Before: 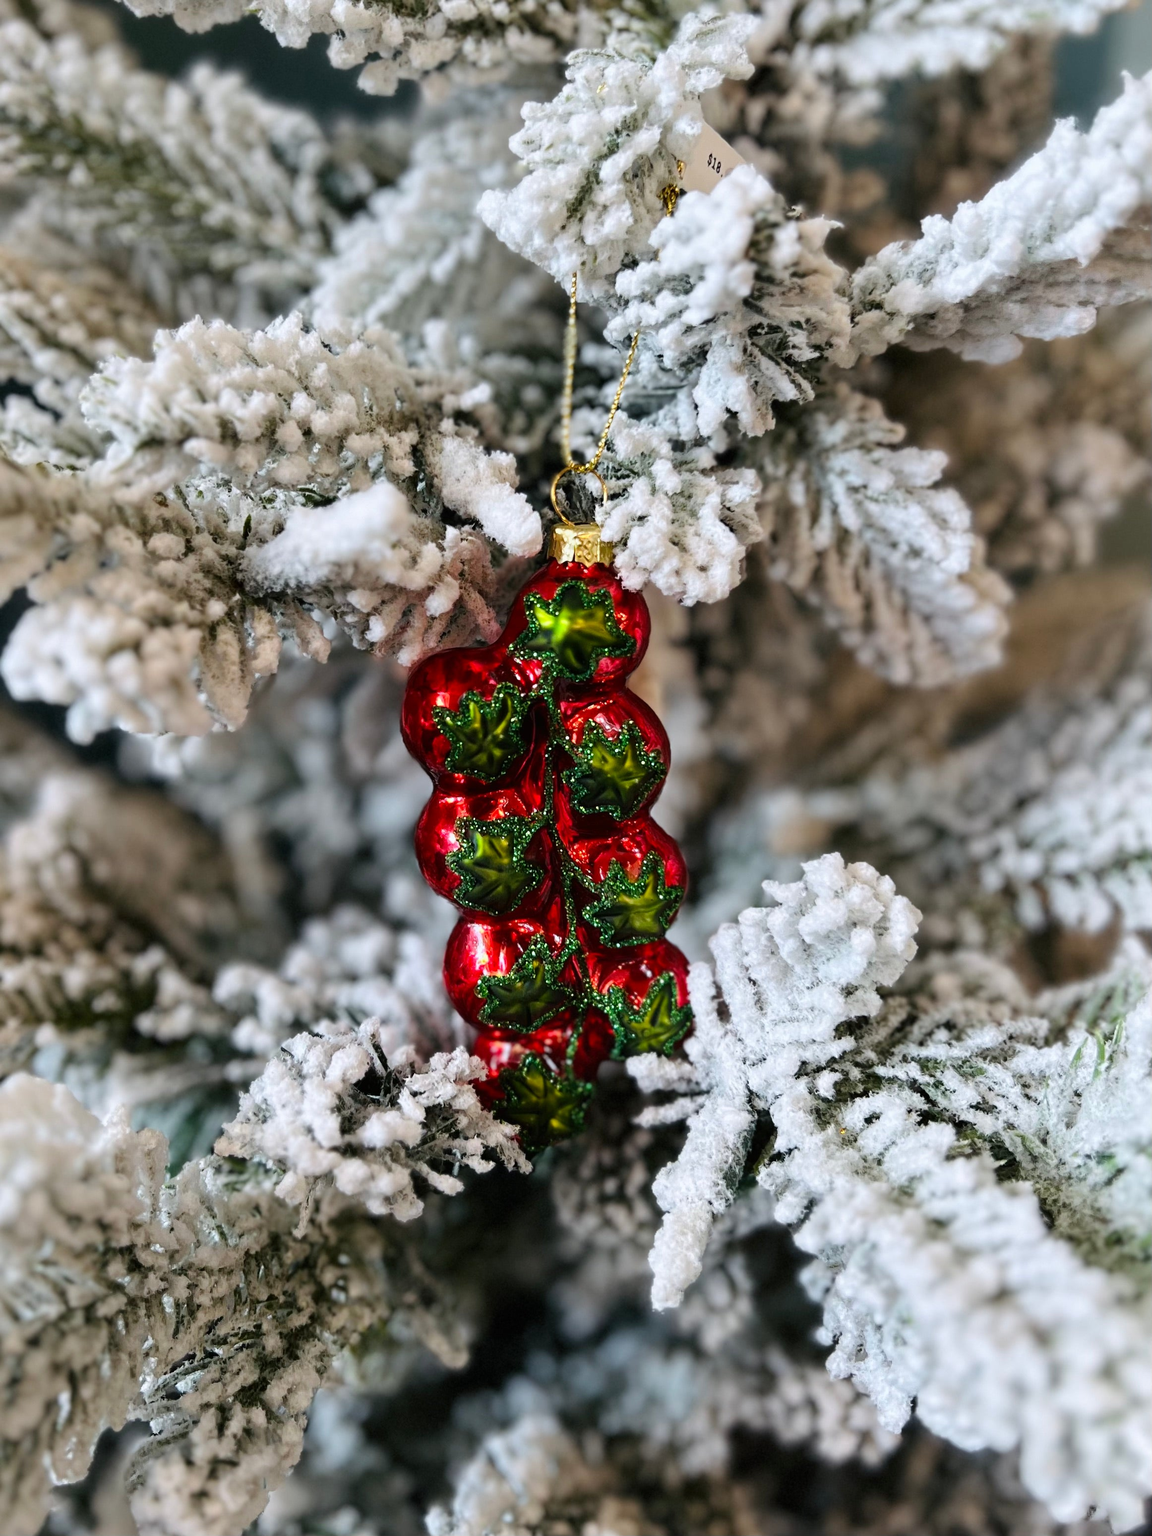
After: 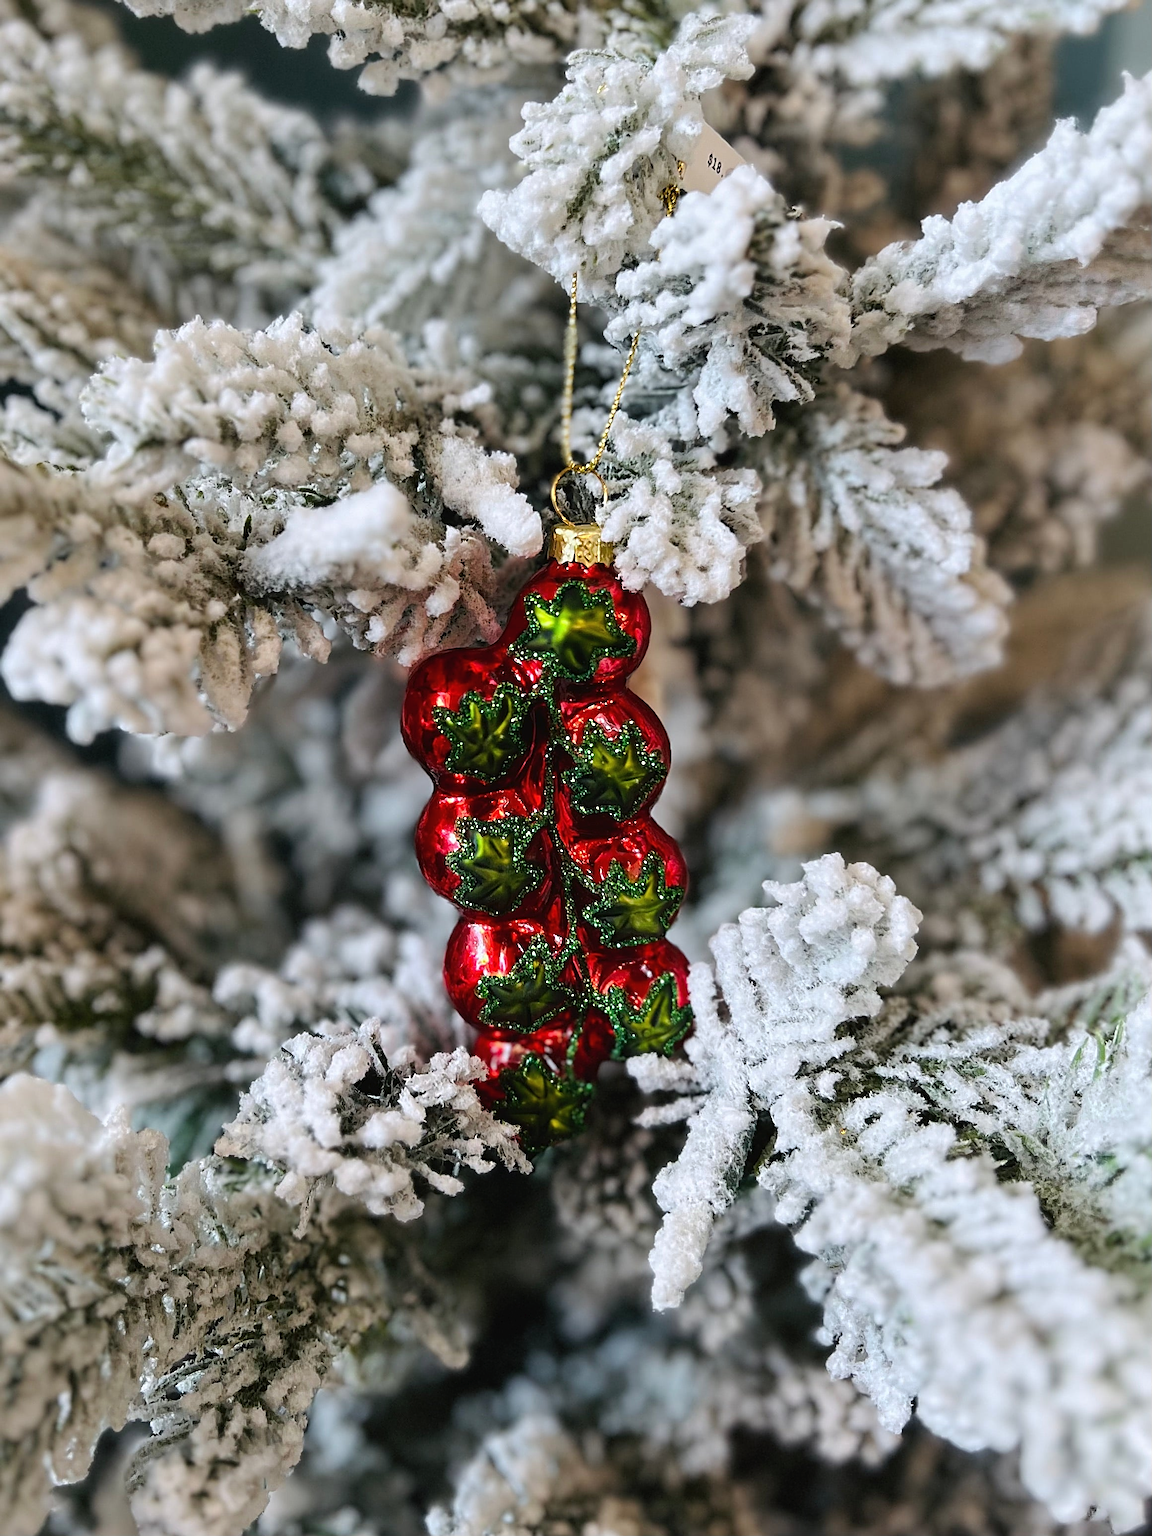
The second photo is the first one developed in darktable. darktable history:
tone curve: curves: ch0 [(0, 0) (0.003, 0.022) (0.011, 0.027) (0.025, 0.038) (0.044, 0.056) (0.069, 0.081) (0.1, 0.11) (0.136, 0.145) (0.177, 0.185) (0.224, 0.229) (0.277, 0.278) (0.335, 0.335) (0.399, 0.399) (0.468, 0.468) (0.543, 0.543) (0.623, 0.623) (0.709, 0.705) (0.801, 0.793) (0.898, 0.887) (1, 1)], preserve colors none
sharpen: amount 0.75
